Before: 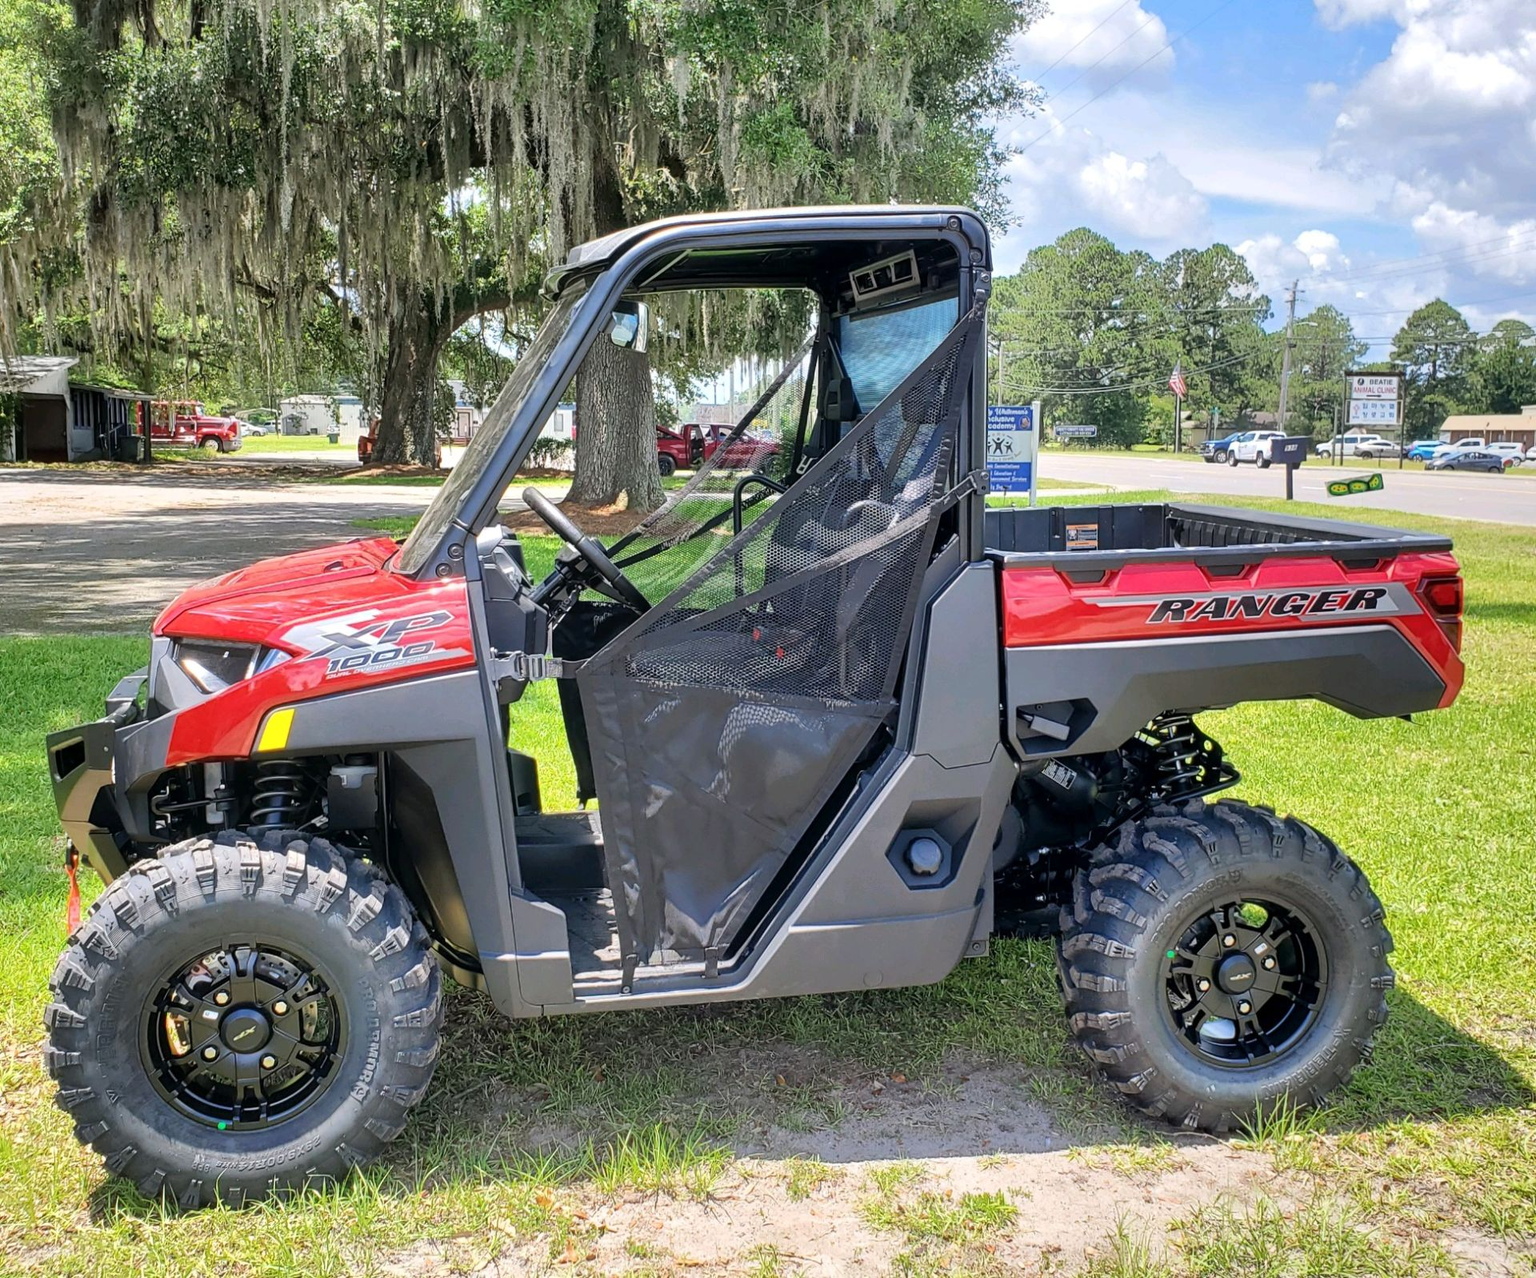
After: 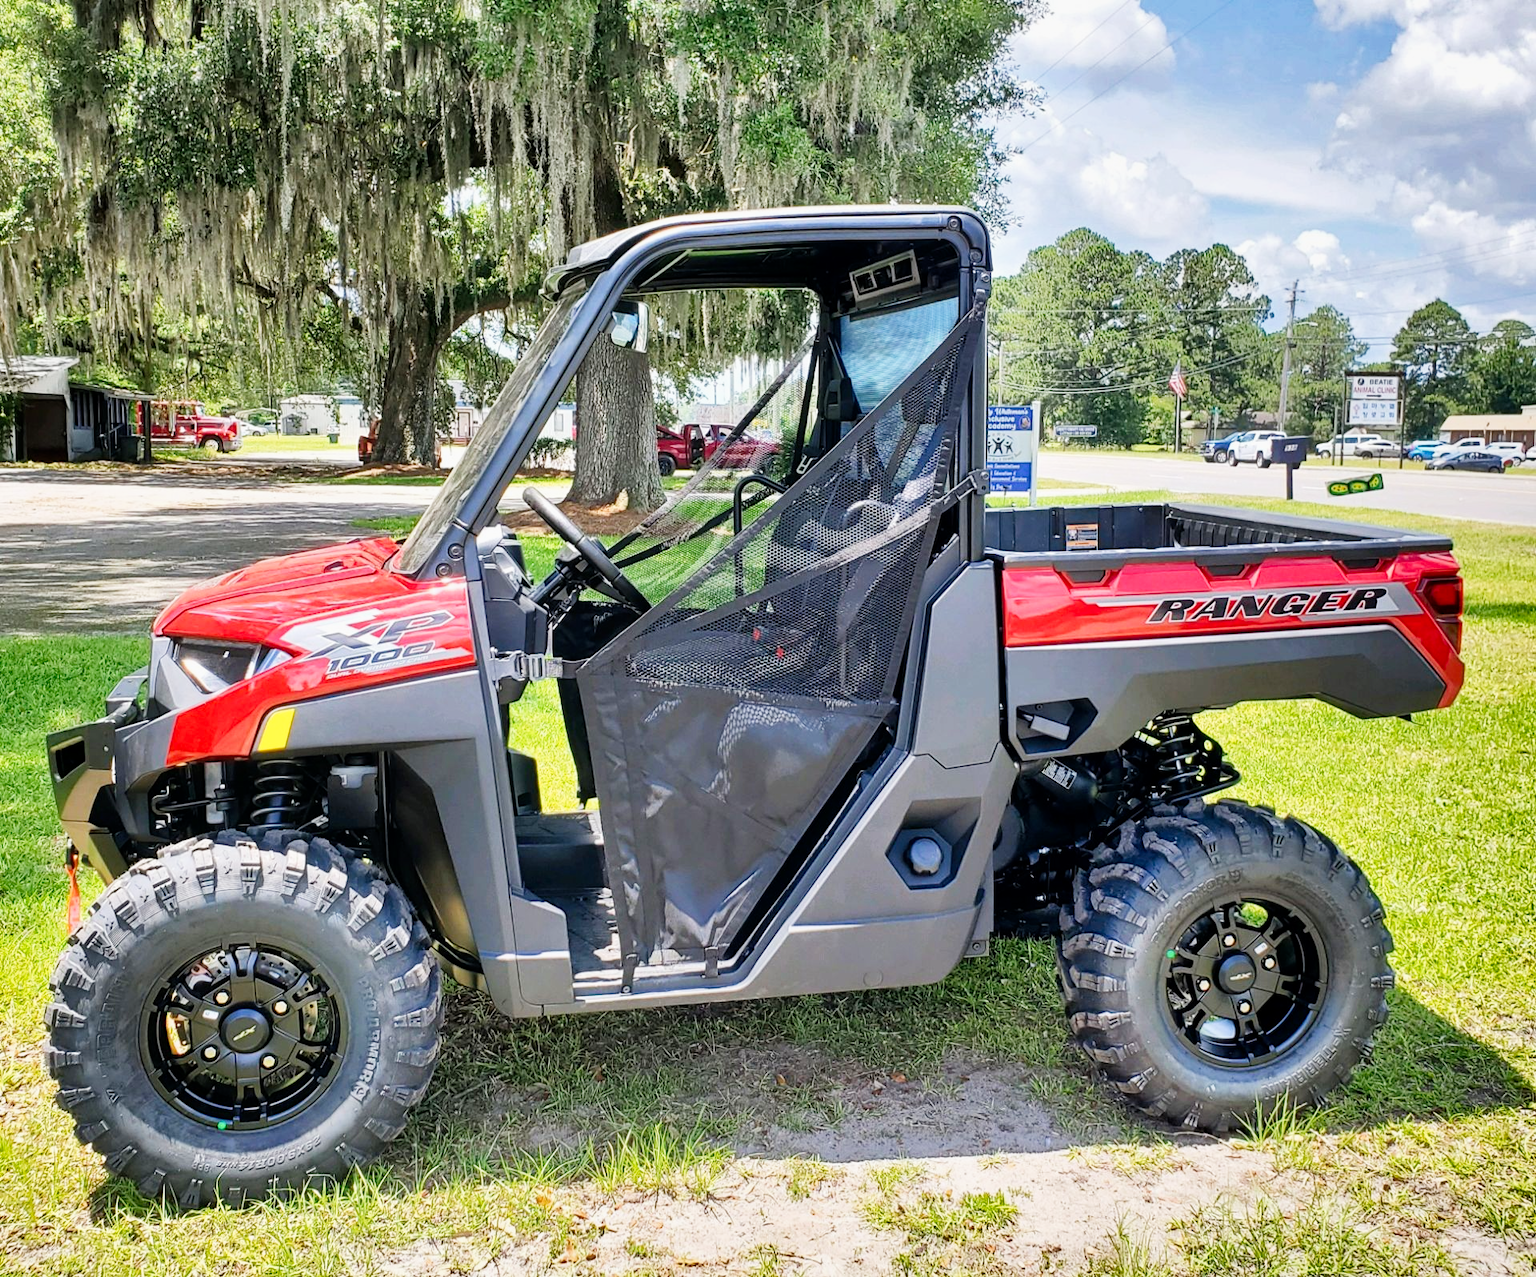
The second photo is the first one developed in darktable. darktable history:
tone curve: curves: ch0 [(0, 0) (0.004, 0.001) (0.02, 0.008) (0.218, 0.218) (0.664, 0.774) (0.832, 0.914) (1, 1)], preserve colors none
shadows and highlights: shadows 43.71, white point adjustment -1.46, soften with gaussian
